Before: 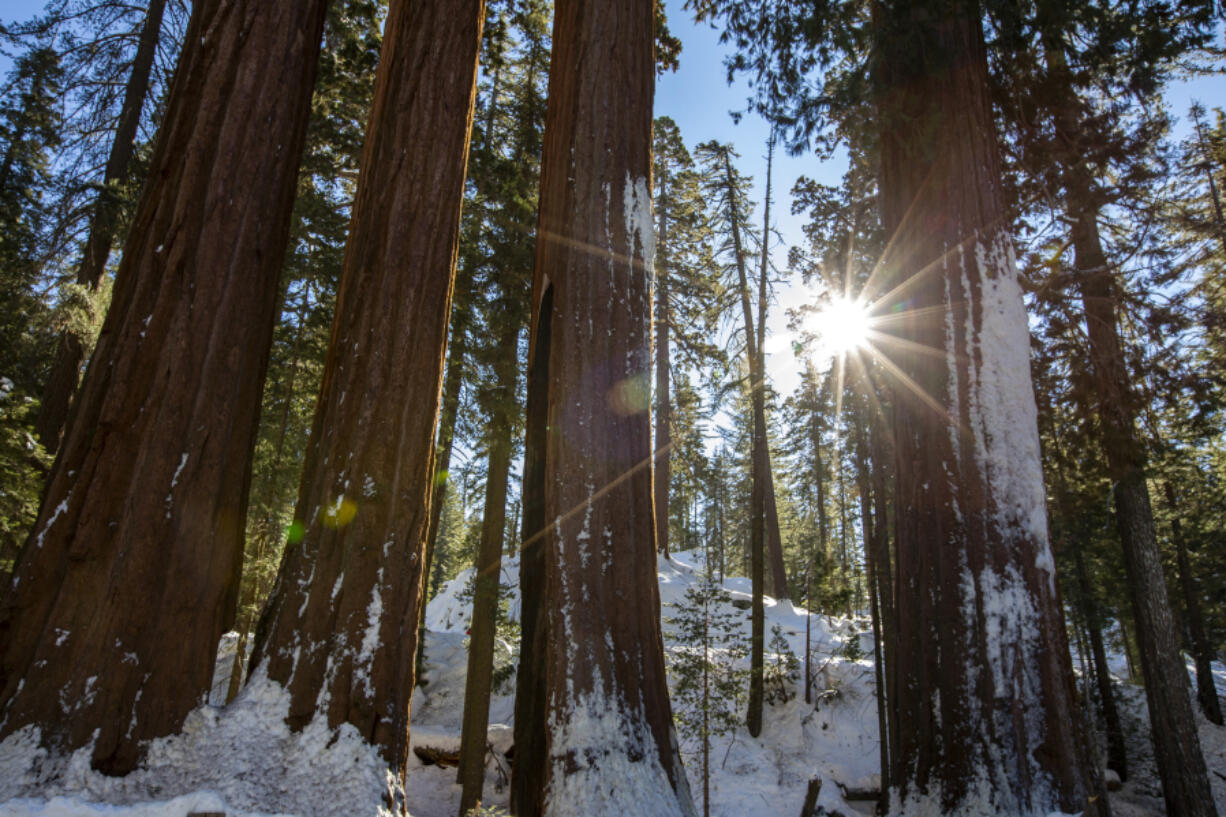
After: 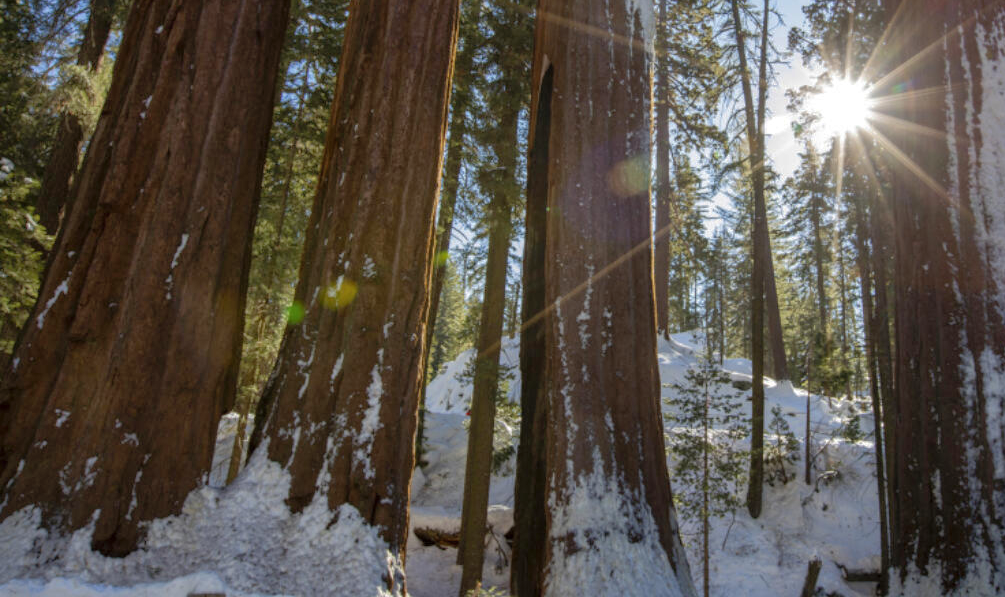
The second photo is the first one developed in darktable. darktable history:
shadows and highlights: on, module defaults
crop: top 26.914%, right 18.021%
